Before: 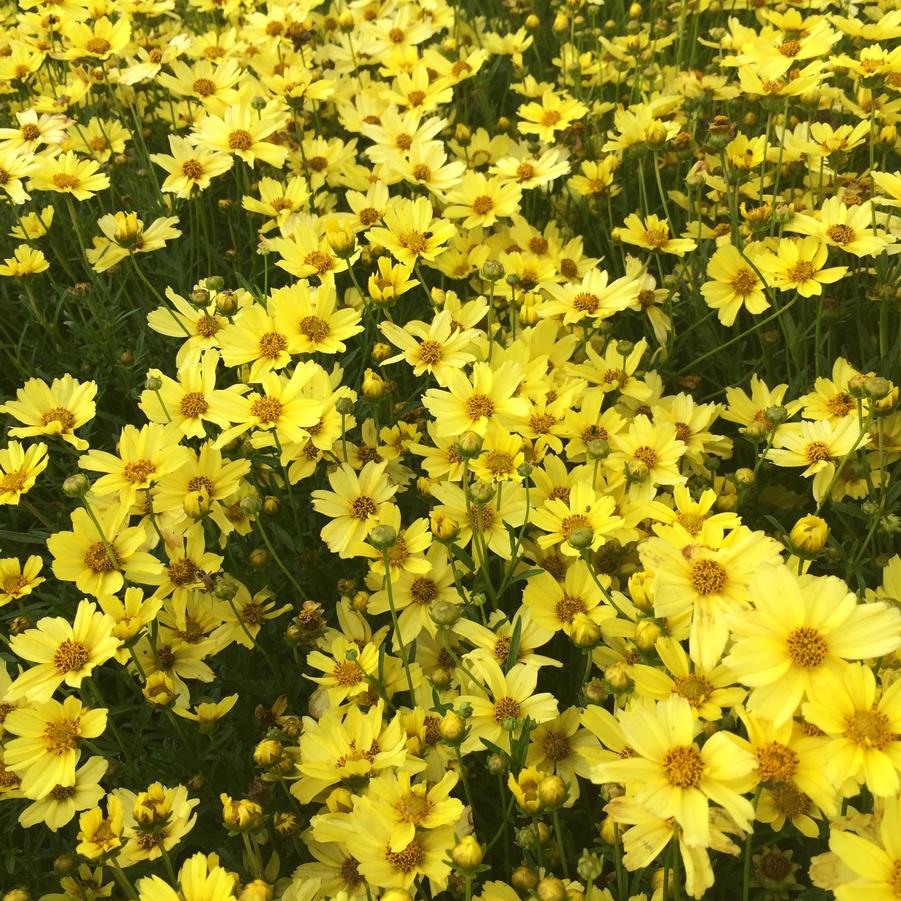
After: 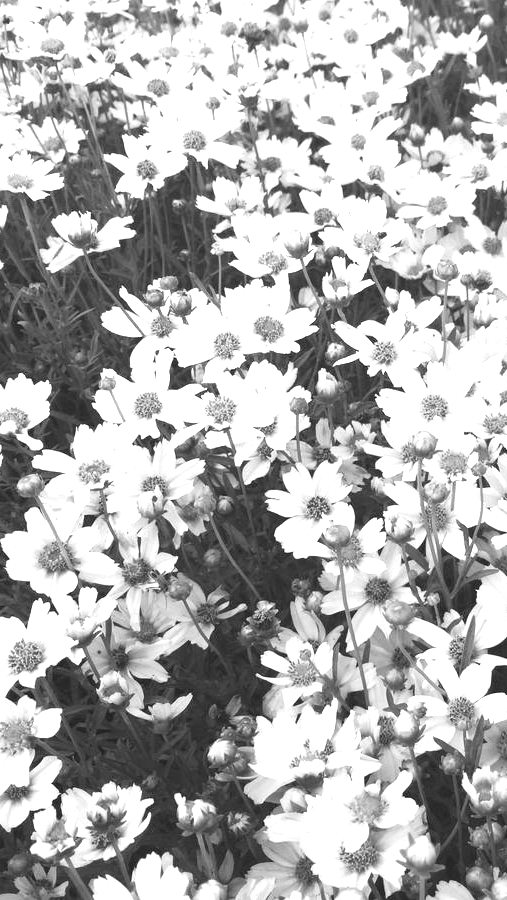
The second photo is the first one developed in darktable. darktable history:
exposure: black level correction 0.001, exposure 1.129 EV, compensate exposure bias true, compensate highlight preservation false
crop: left 5.114%, right 38.589%
monochrome: on, module defaults
